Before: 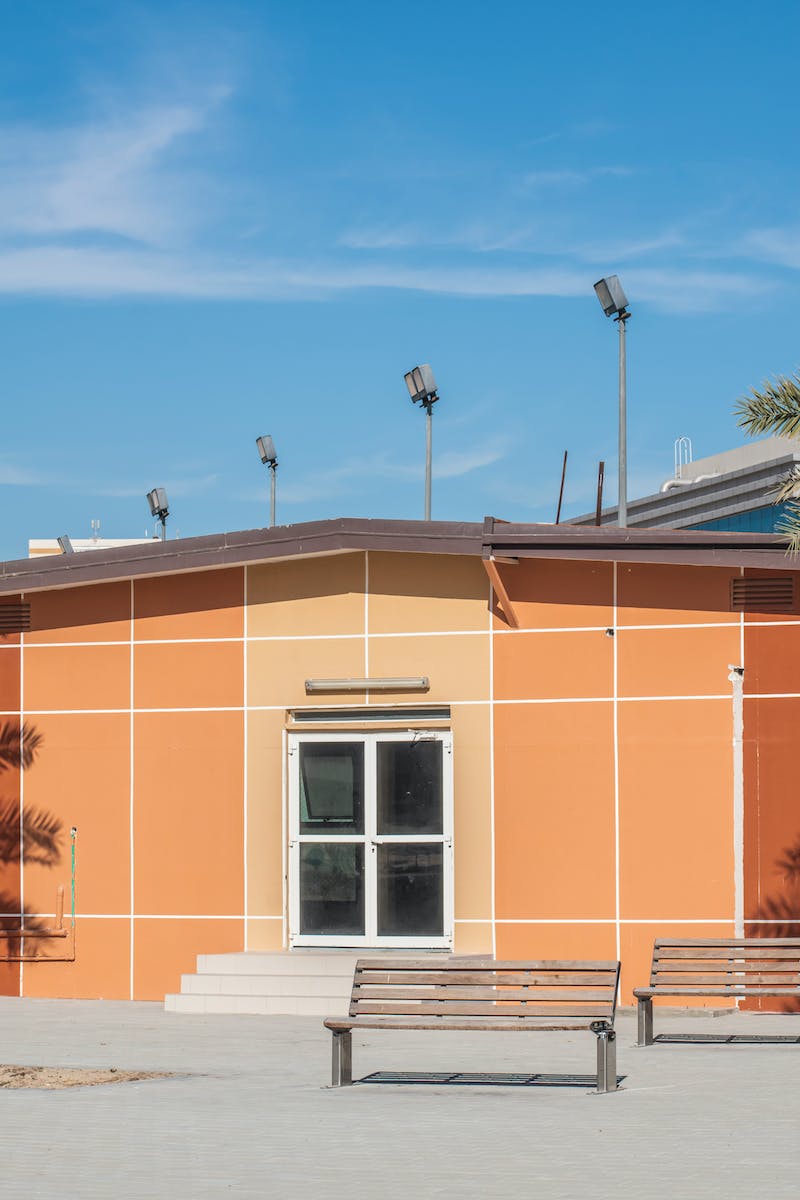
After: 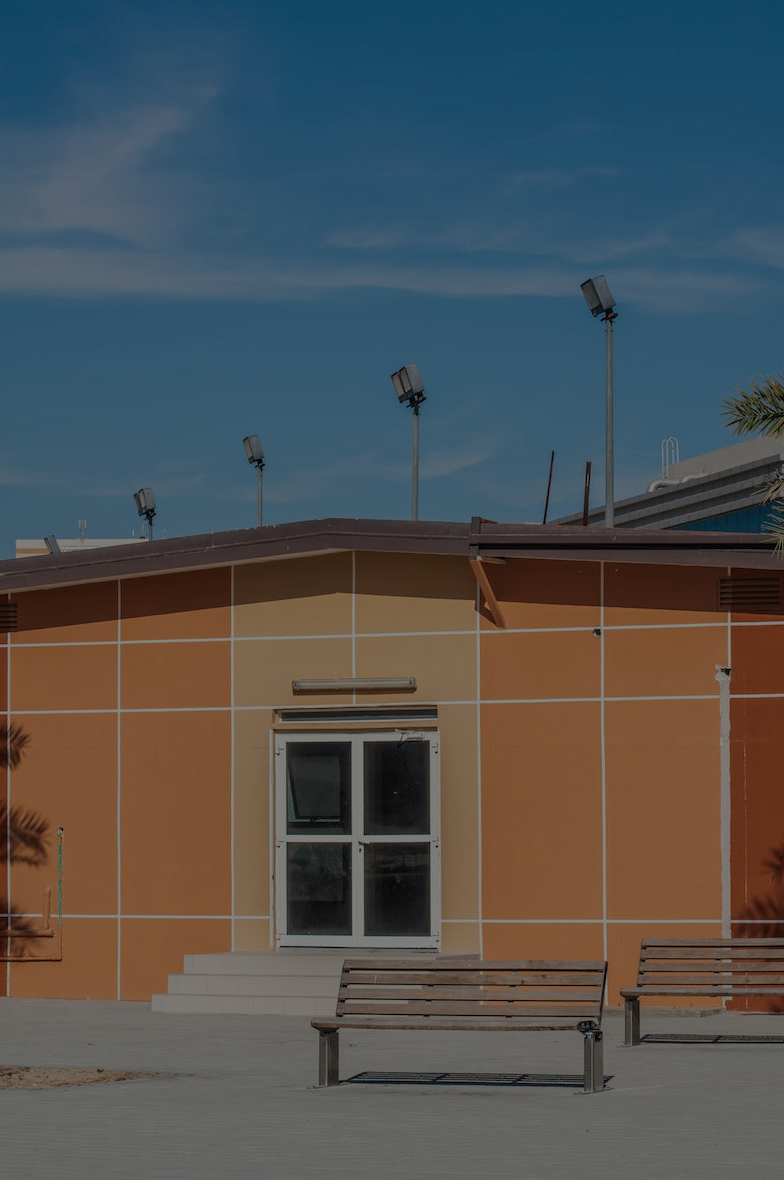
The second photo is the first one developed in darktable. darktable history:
exposure: exposure -2.021 EV, compensate highlight preservation false
crop: left 1.697%, right 0.284%, bottom 1.491%
